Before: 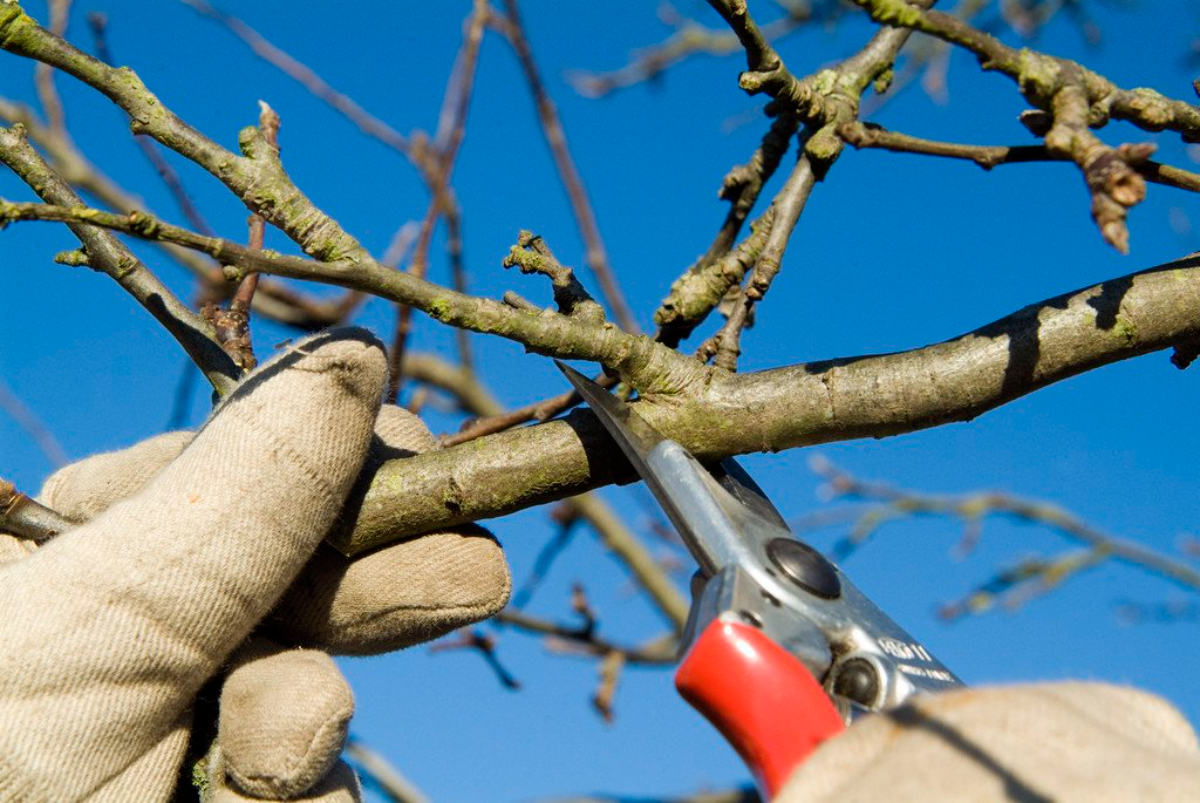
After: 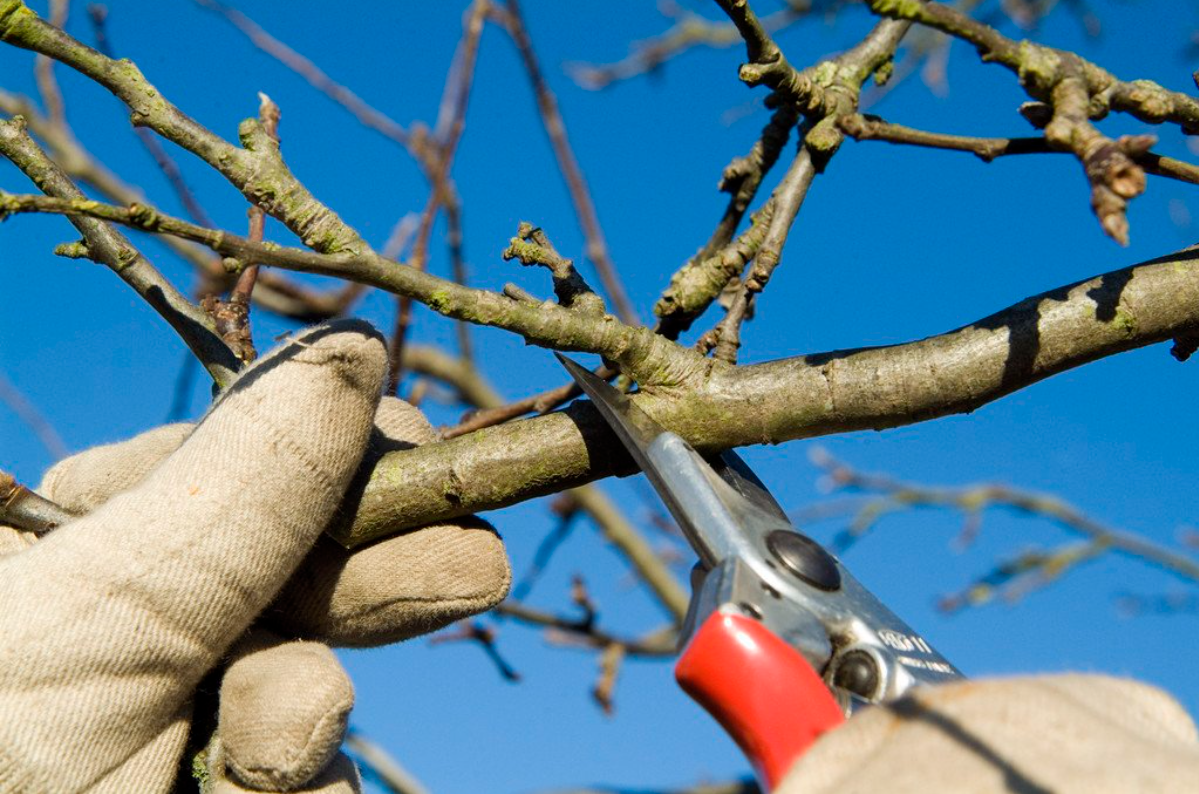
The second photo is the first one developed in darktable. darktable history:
crop: top 1.046%, right 0.013%
